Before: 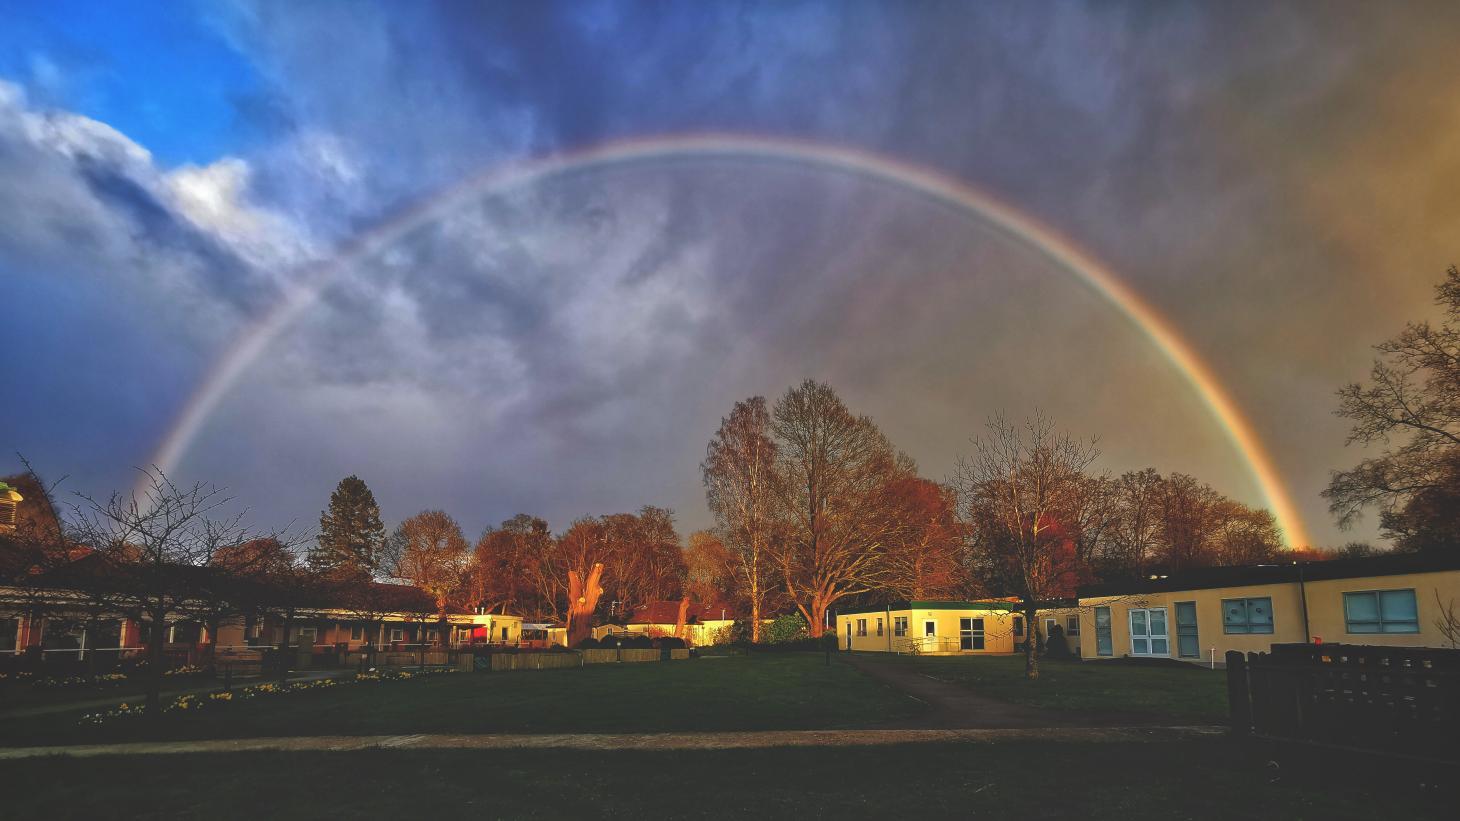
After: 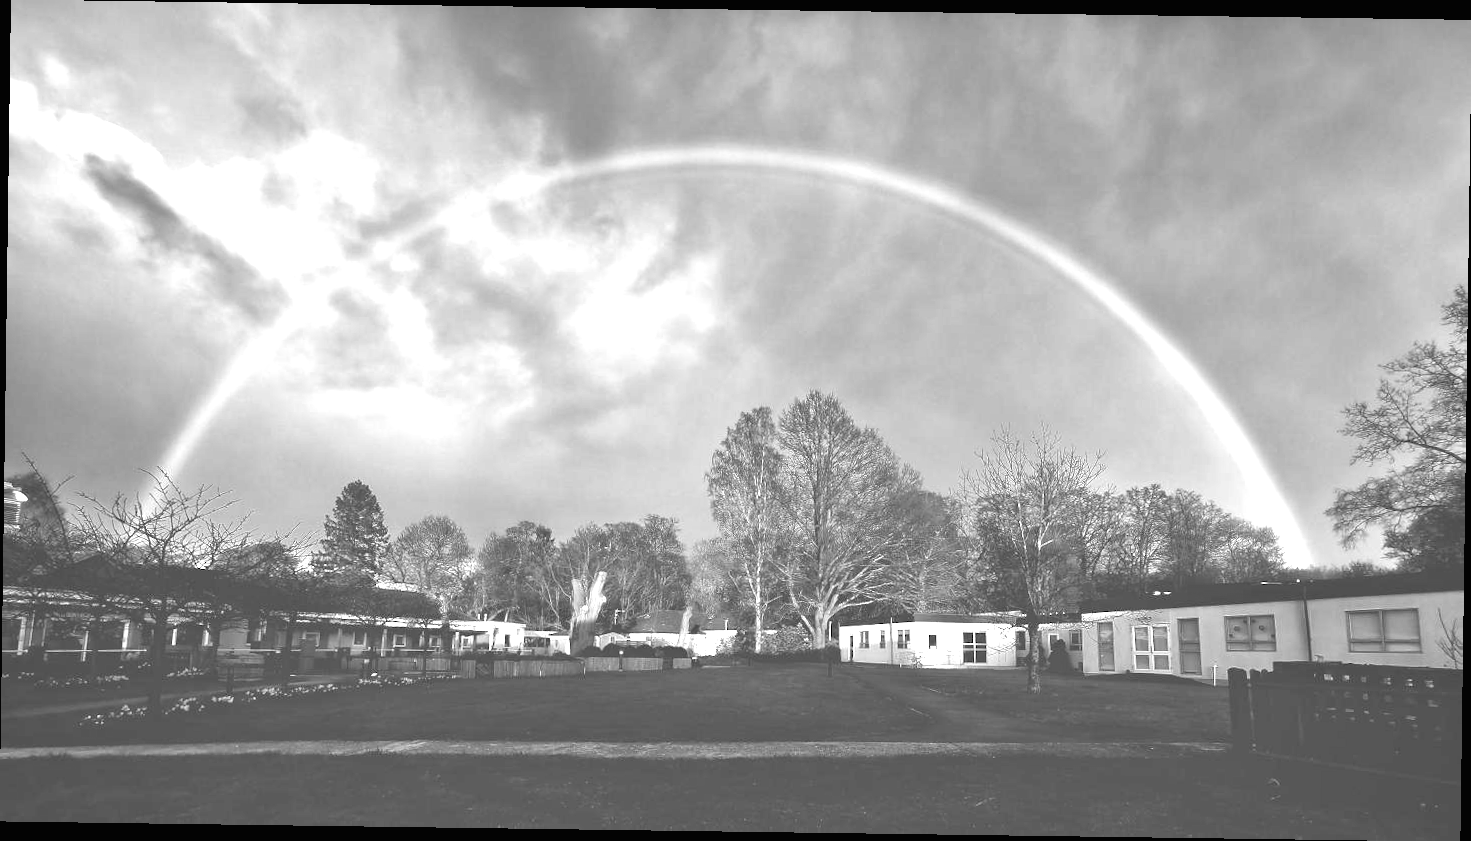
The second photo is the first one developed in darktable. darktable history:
exposure: black level correction 0, exposure 1.741 EV, compensate exposure bias true, compensate highlight preservation false
color correction: highlights a* 10.21, highlights b* 9.79, shadows a* 8.61, shadows b* 7.88, saturation 0.8
rotate and perspective: rotation 0.8°, automatic cropping off
monochrome: a 1.94, b -0.638
